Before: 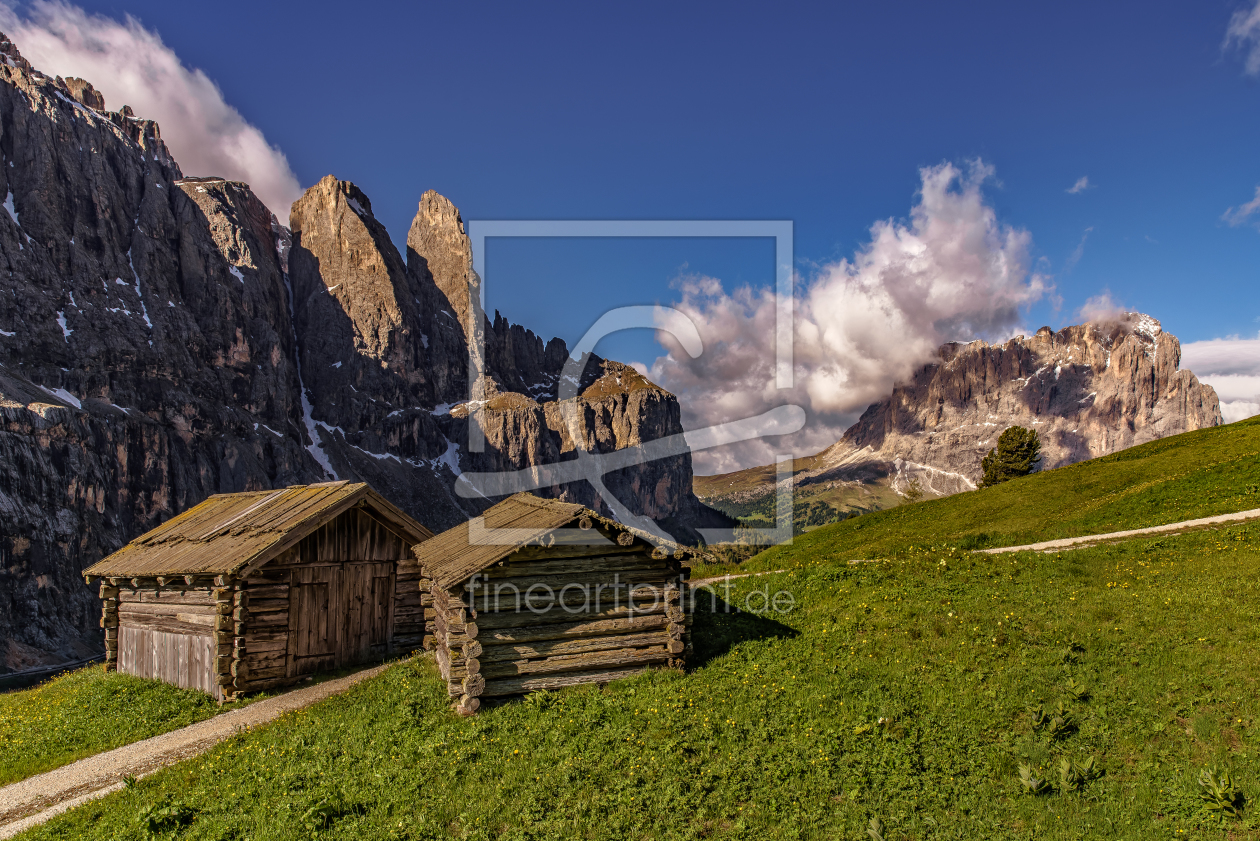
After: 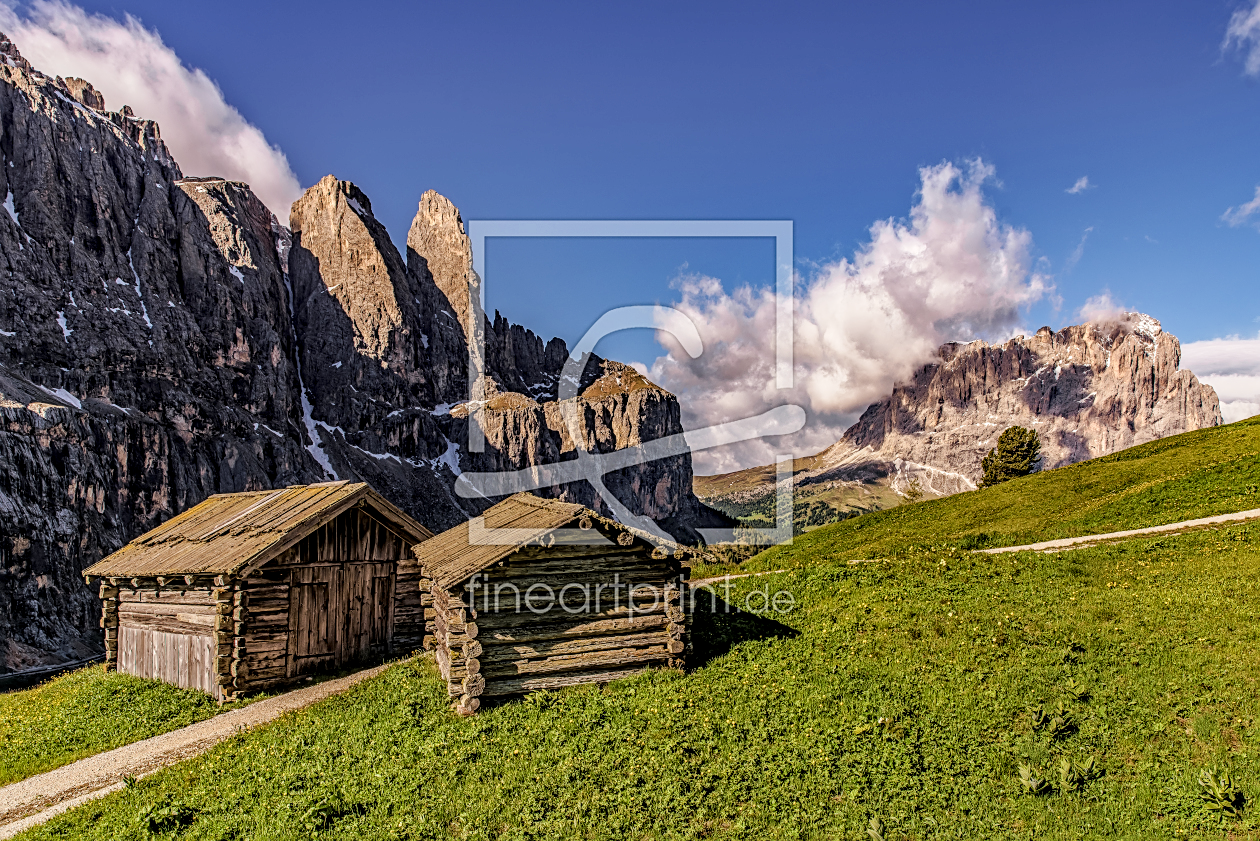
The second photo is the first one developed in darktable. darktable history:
filmic rgb: black relative exposure -7.65 EV, white relative exposure 4.56 EV, threshold 6 EV, hardness 3.61, enable highlight reconstruction true
exposure: exposure 0.778 EV, compensate highlight preservation false
sharpen: on, module defaults
local contrast: detail 130%
